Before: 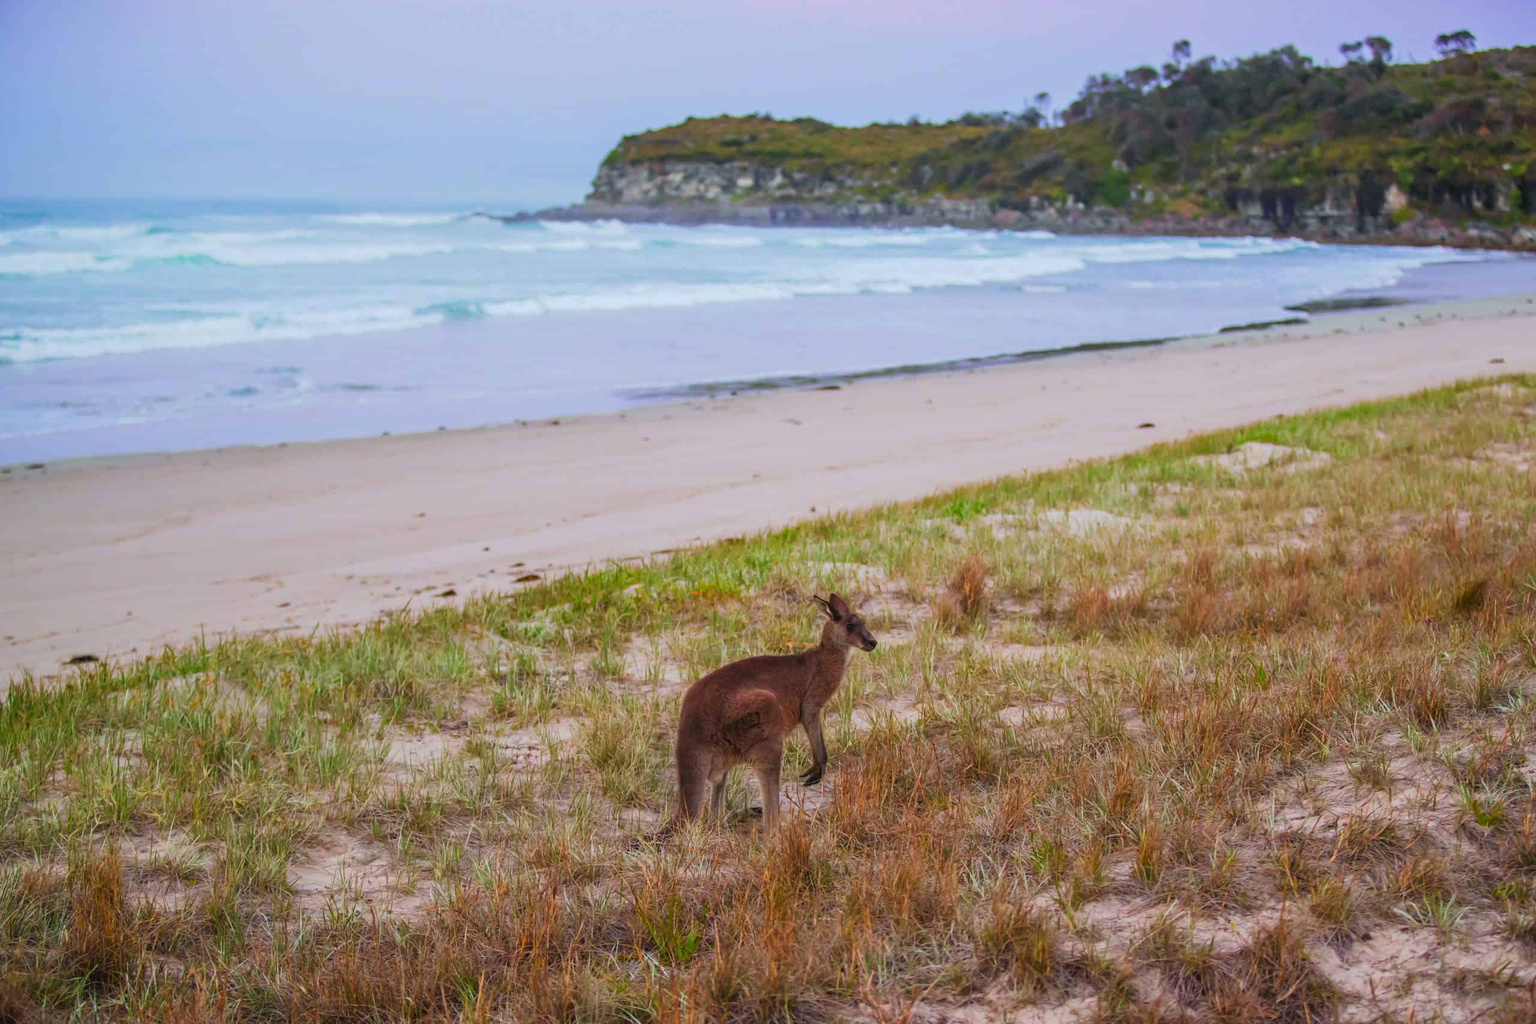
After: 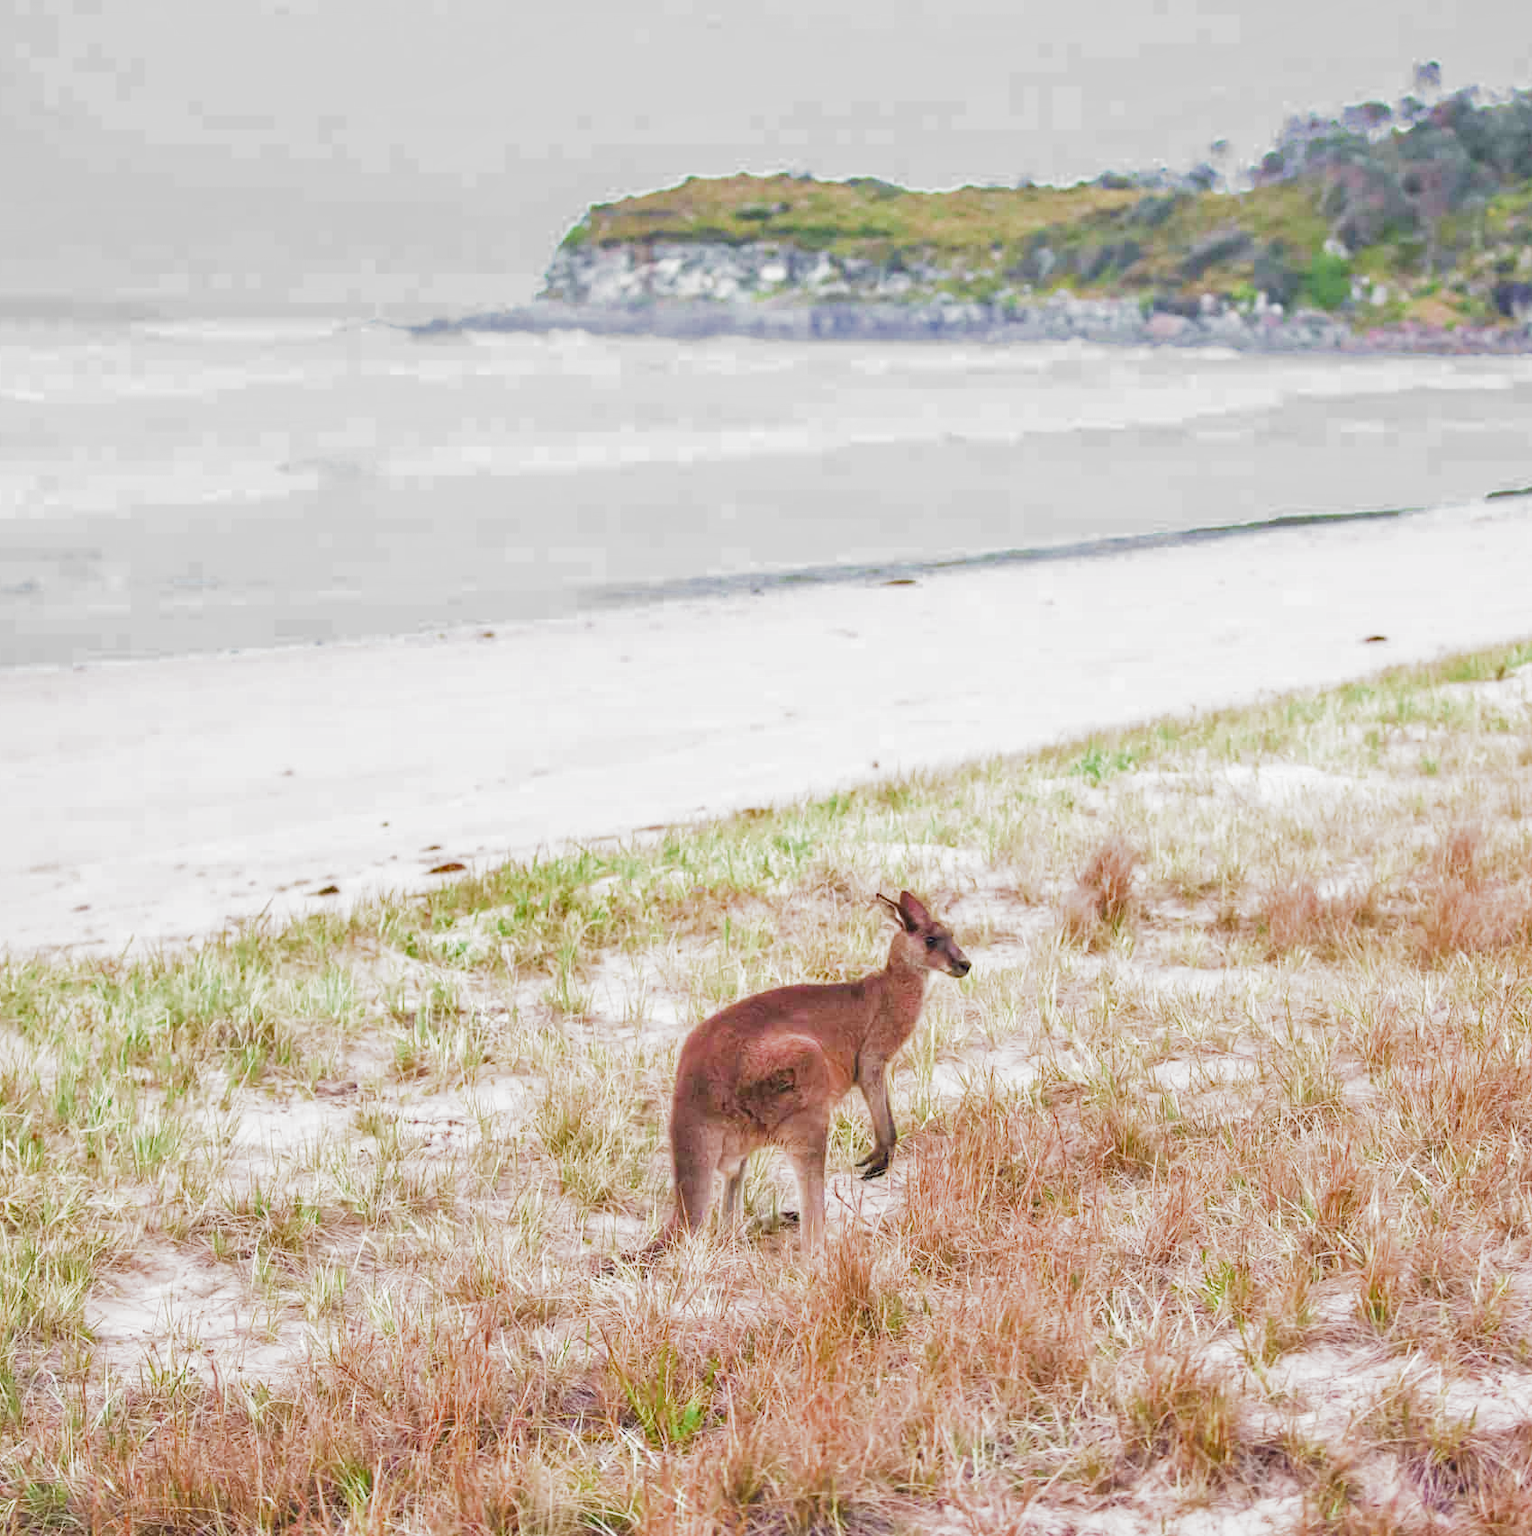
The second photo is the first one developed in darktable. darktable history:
crop and rotate: left 14.975%, right 18.523%
filmic rgb: black relative exposure -7.98 EV, white relative exposure 3.84 EV, hardness 4.33, add noise in highlights 0, preserve chrominance max RGB, color science v3 (2019), use custom middle-gray values true, contrast in highlights soft
exposure: exposure 2.012 EV, compensate highlight preservation false
shadows and highlights: shadows 32.25, highlights -32.89, soften with gaussian
